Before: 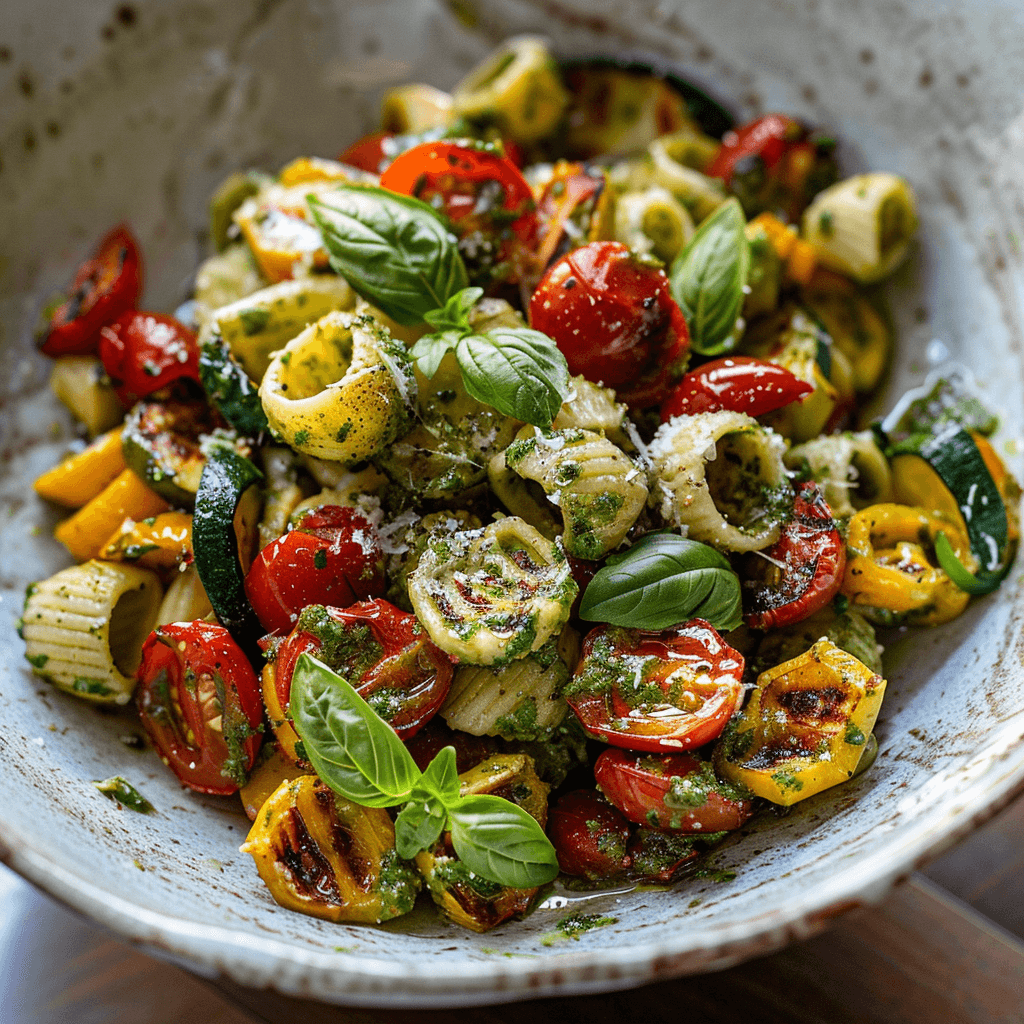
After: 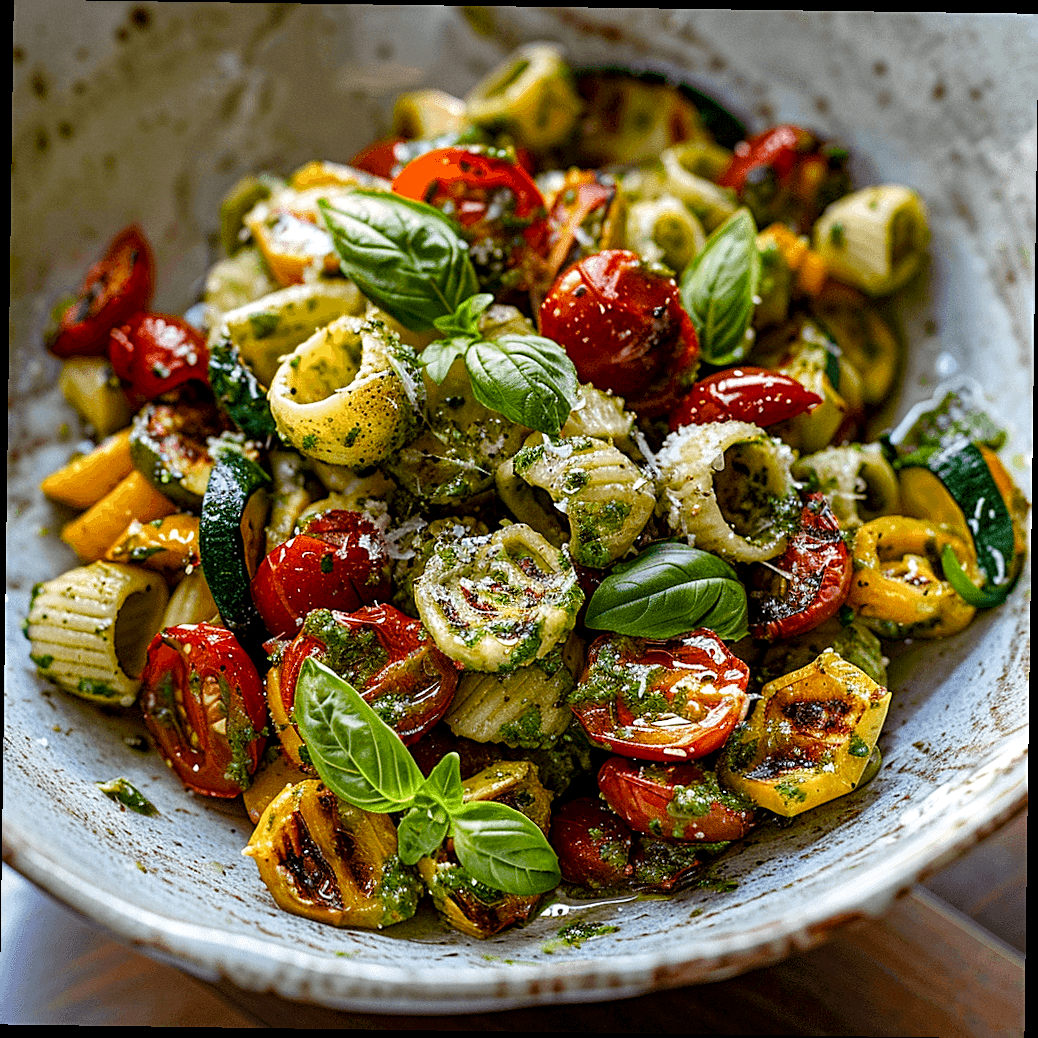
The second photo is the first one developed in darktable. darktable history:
local contrast: highlights 100%, shadows 100%, detail 131%, midtone range 0.2
color balance rgb: perceptual saturation grading › global saturation 20%, perceptual saturation grading › highlights -25%, perceptual saturation grading › shadows 50%
sharpen: on, module defaults
rotate and perspective: rotation 0.8°, automatic cropping off
exposure: compensate highlight preservation false
